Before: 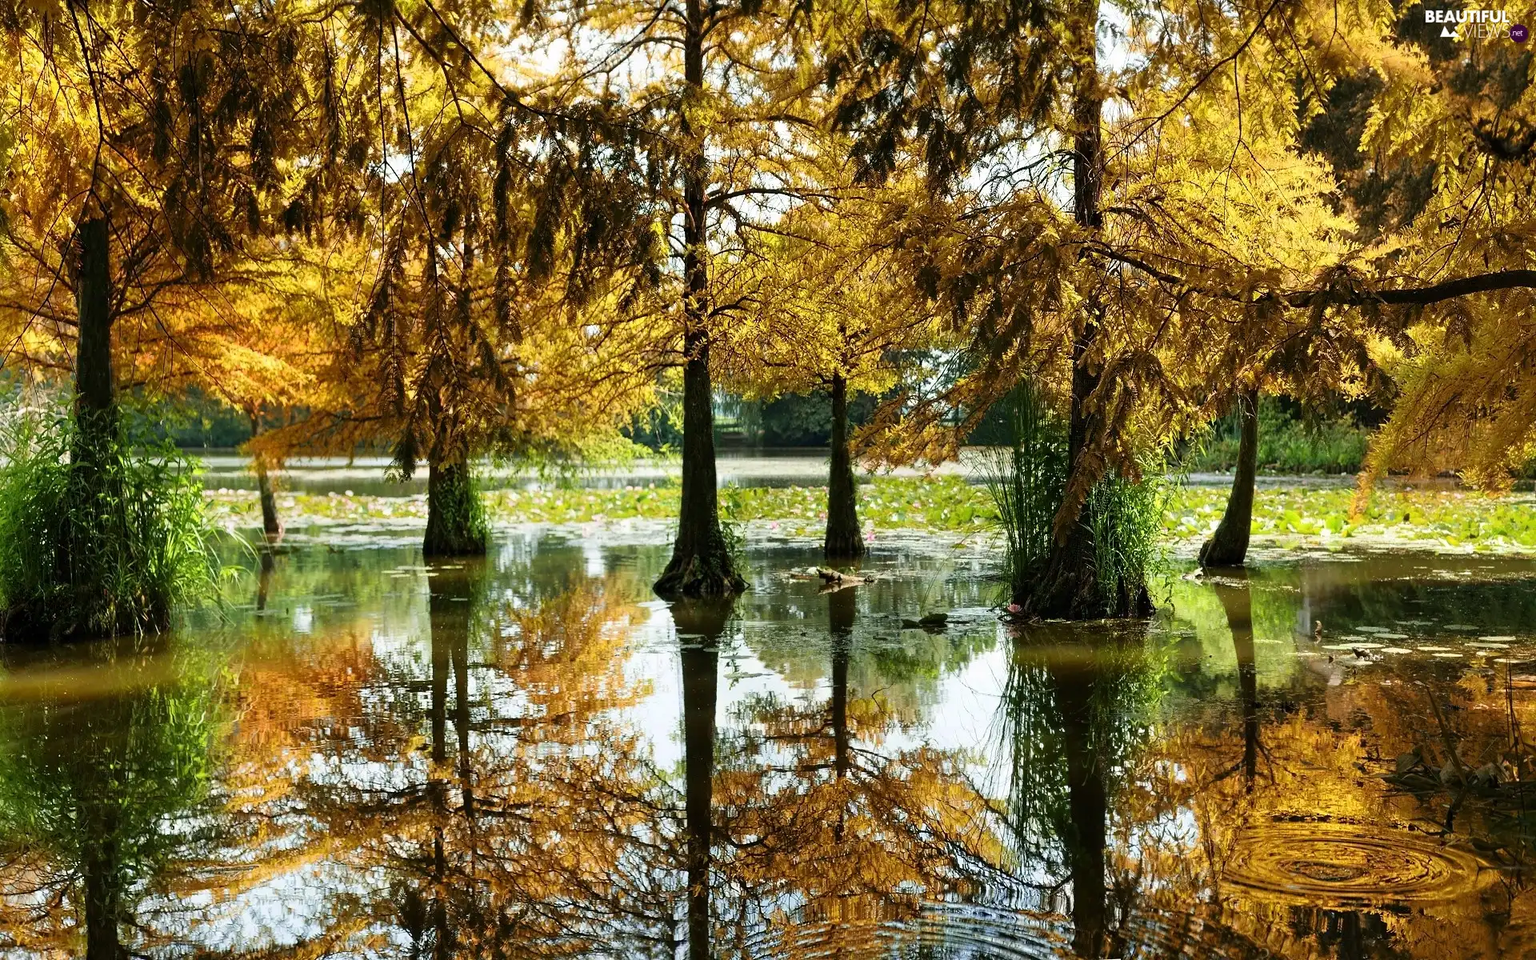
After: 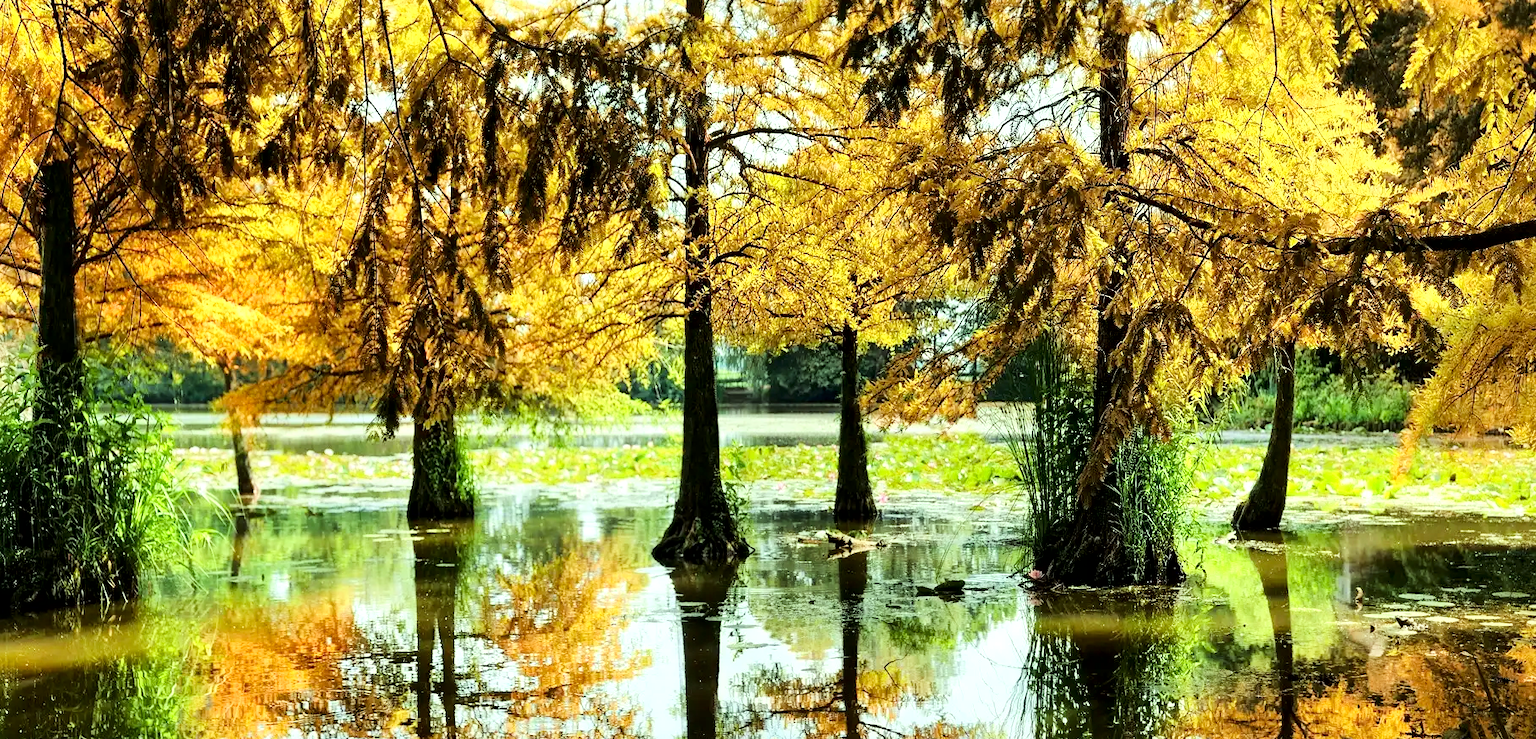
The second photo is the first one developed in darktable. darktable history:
crop: left 2.616%, top 7.104%, right 3.286%, bottom 20.332%
tone equalizer: -7 EV 0.151 EV, -6 EV 0.574 EV, -5 EV 1.17 EV, -4 EV 1.32 EV, -3 EV 1.12 EV, -2 EV 0.6 EV, -1 EV 0.165 EV, edges refinement/feathering 500, mask exposure compensation -1.57 EV, preserve details no
exposure: black level correction 0.001, compensate highlight preservation false
color correction: highlights a* -7.78, highlights b* 3.28
local contrast: mode bilateral grid, contrast 19, coarseness 50, detail 150%, midtone range 0.2
